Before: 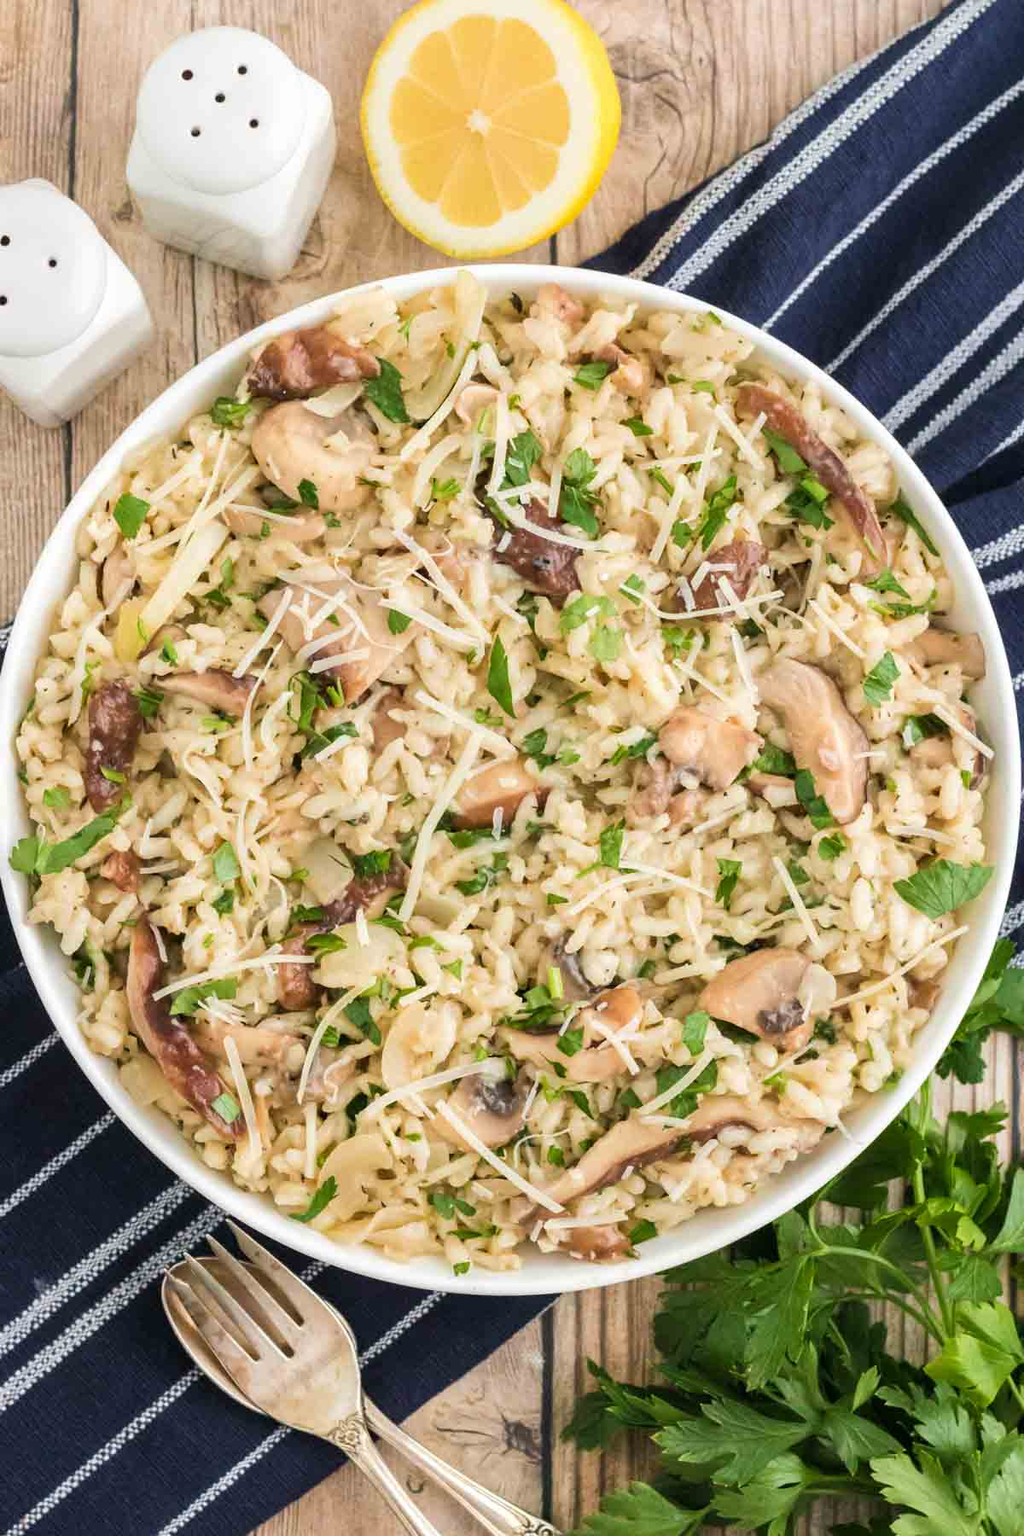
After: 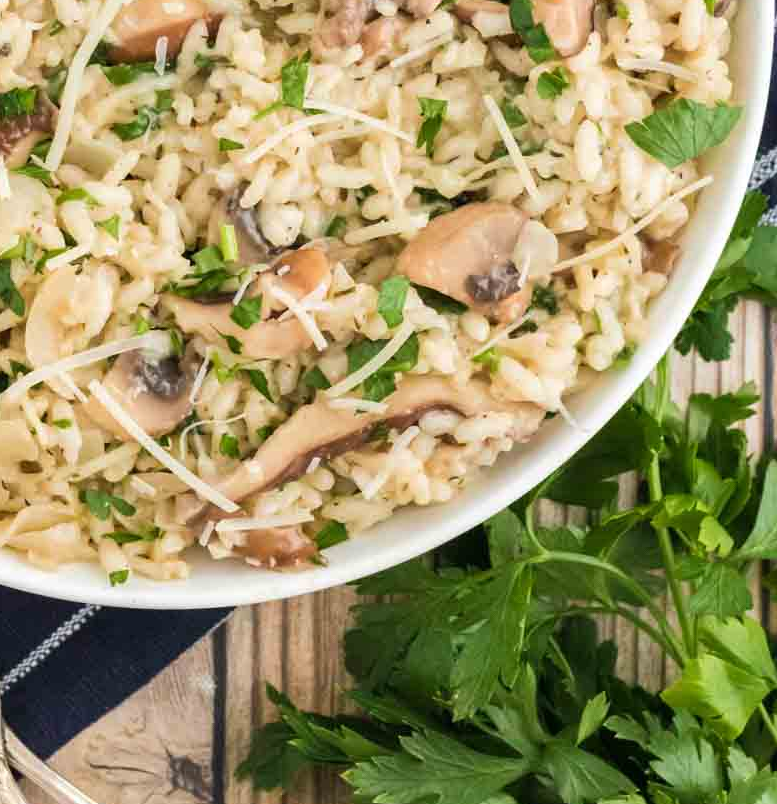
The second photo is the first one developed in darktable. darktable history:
crop and rotate: left 35.212%, top 50.516%, bottom 4.783%
